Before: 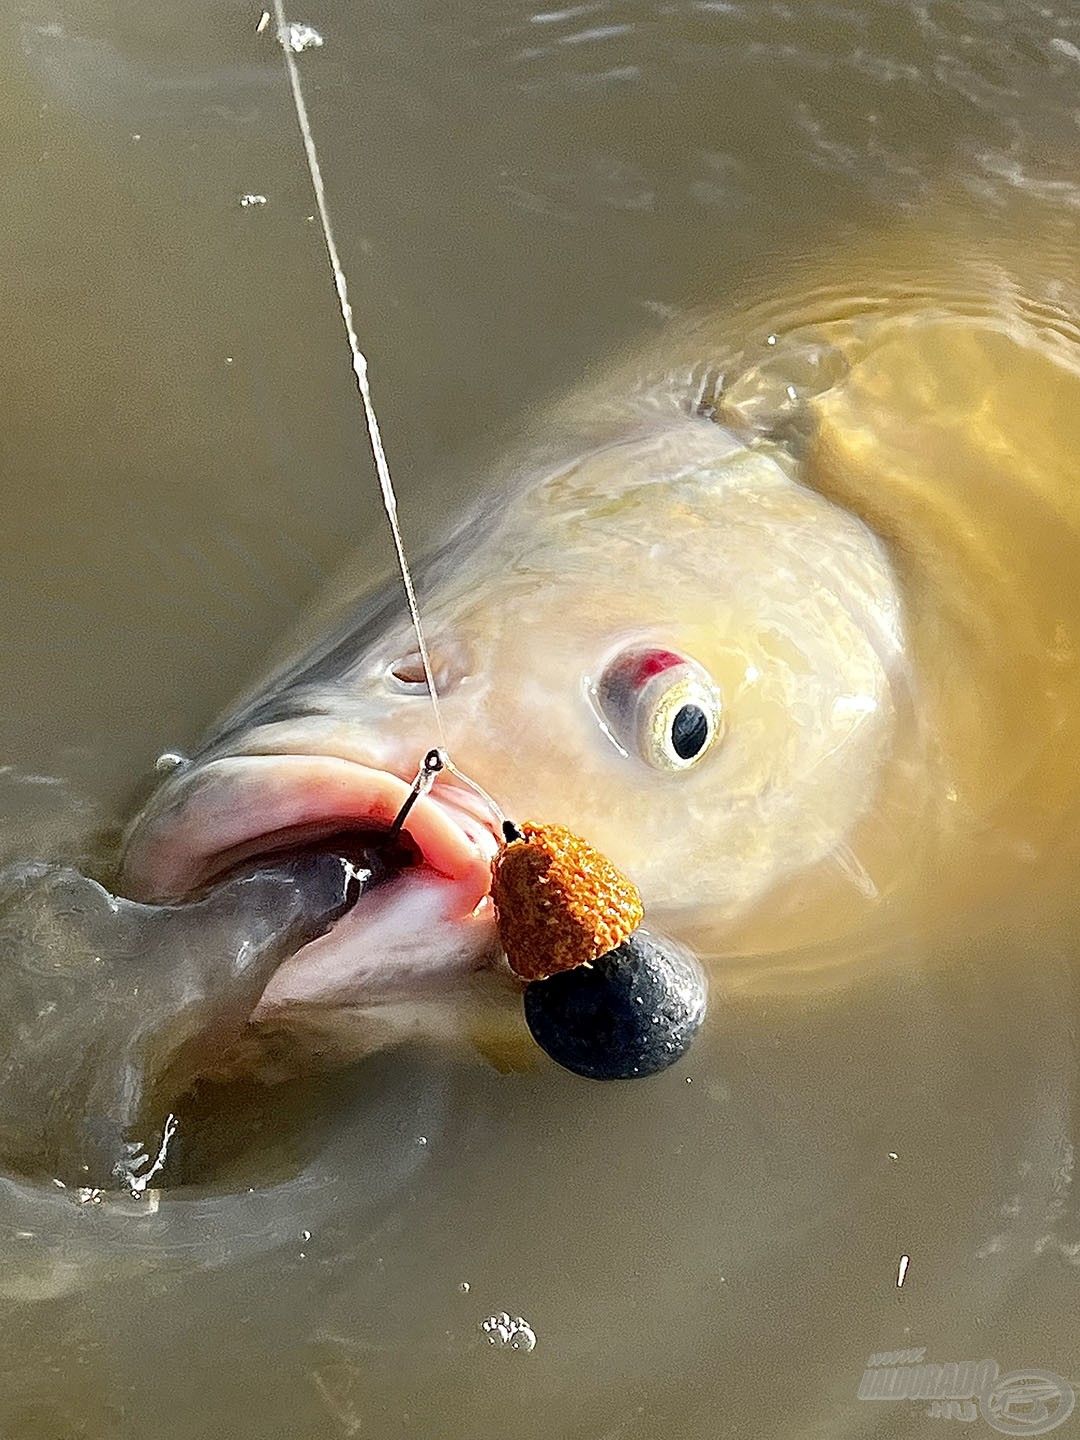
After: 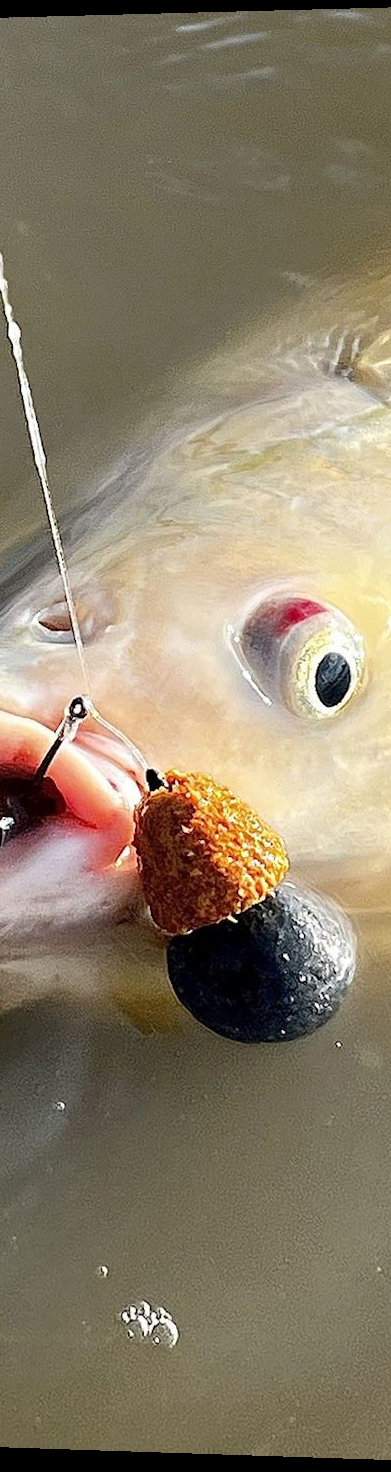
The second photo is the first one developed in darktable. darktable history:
rotate and perspective: rotation 0.128°, lens shift (vertical) -0.181, lens shift (horizontal) -0.044, shear 0.001, automatic cropping off
crop: left 33.36%, right 33.36%
levels: mode automatic, black 0.023%, white 99.97%, levels [0.062, 0.494, 0.925]
